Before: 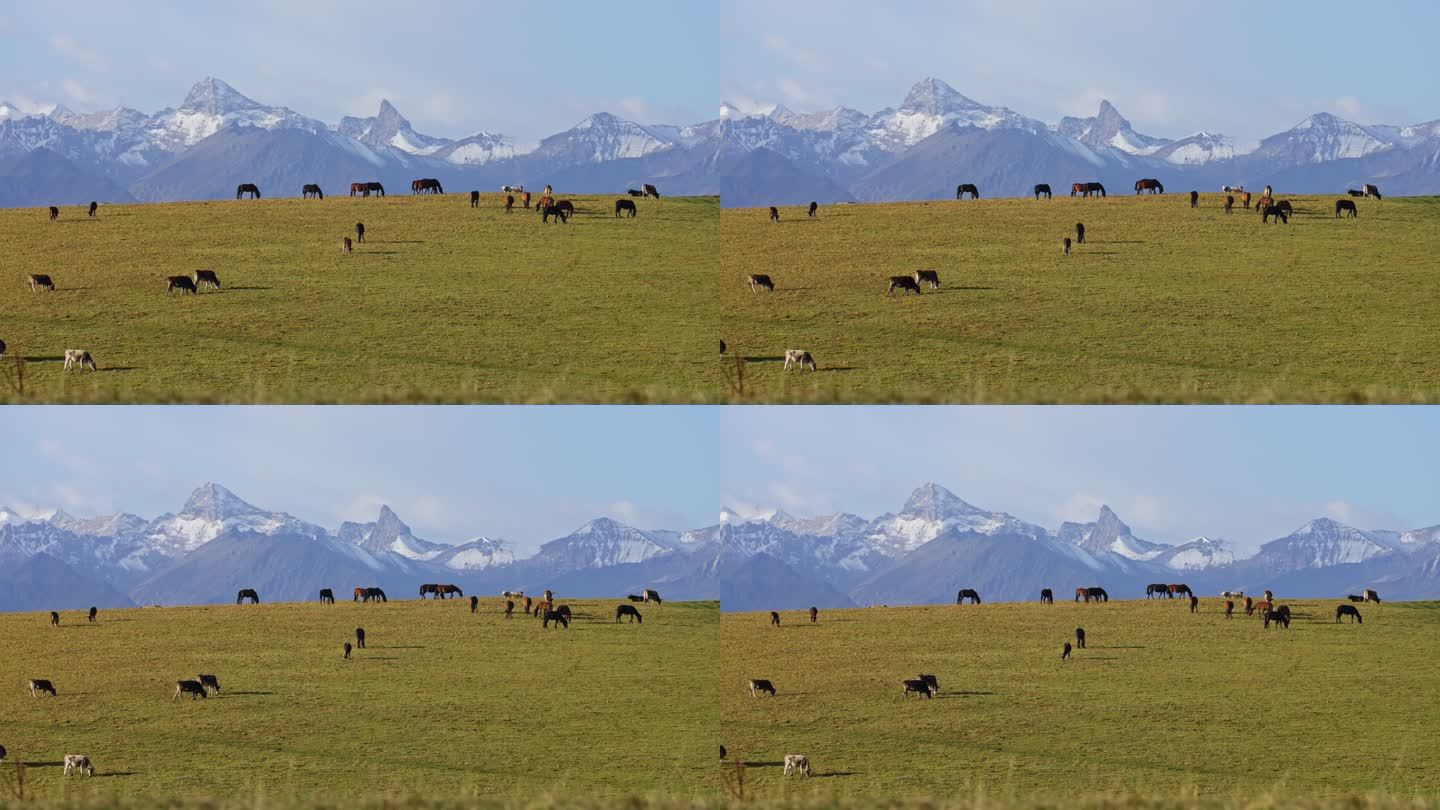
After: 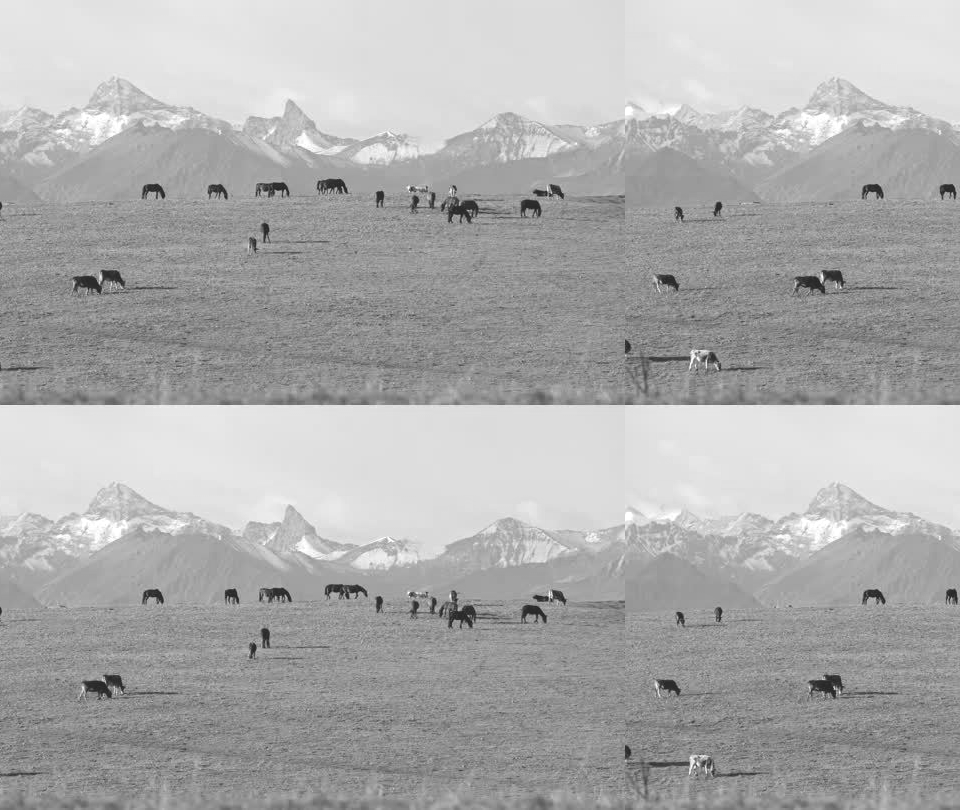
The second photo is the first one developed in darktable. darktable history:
colorize: saturation 60%, source mix 100%
monochrome: on, module defaults
crop and rotate: left 6.617%, right 26.717%
